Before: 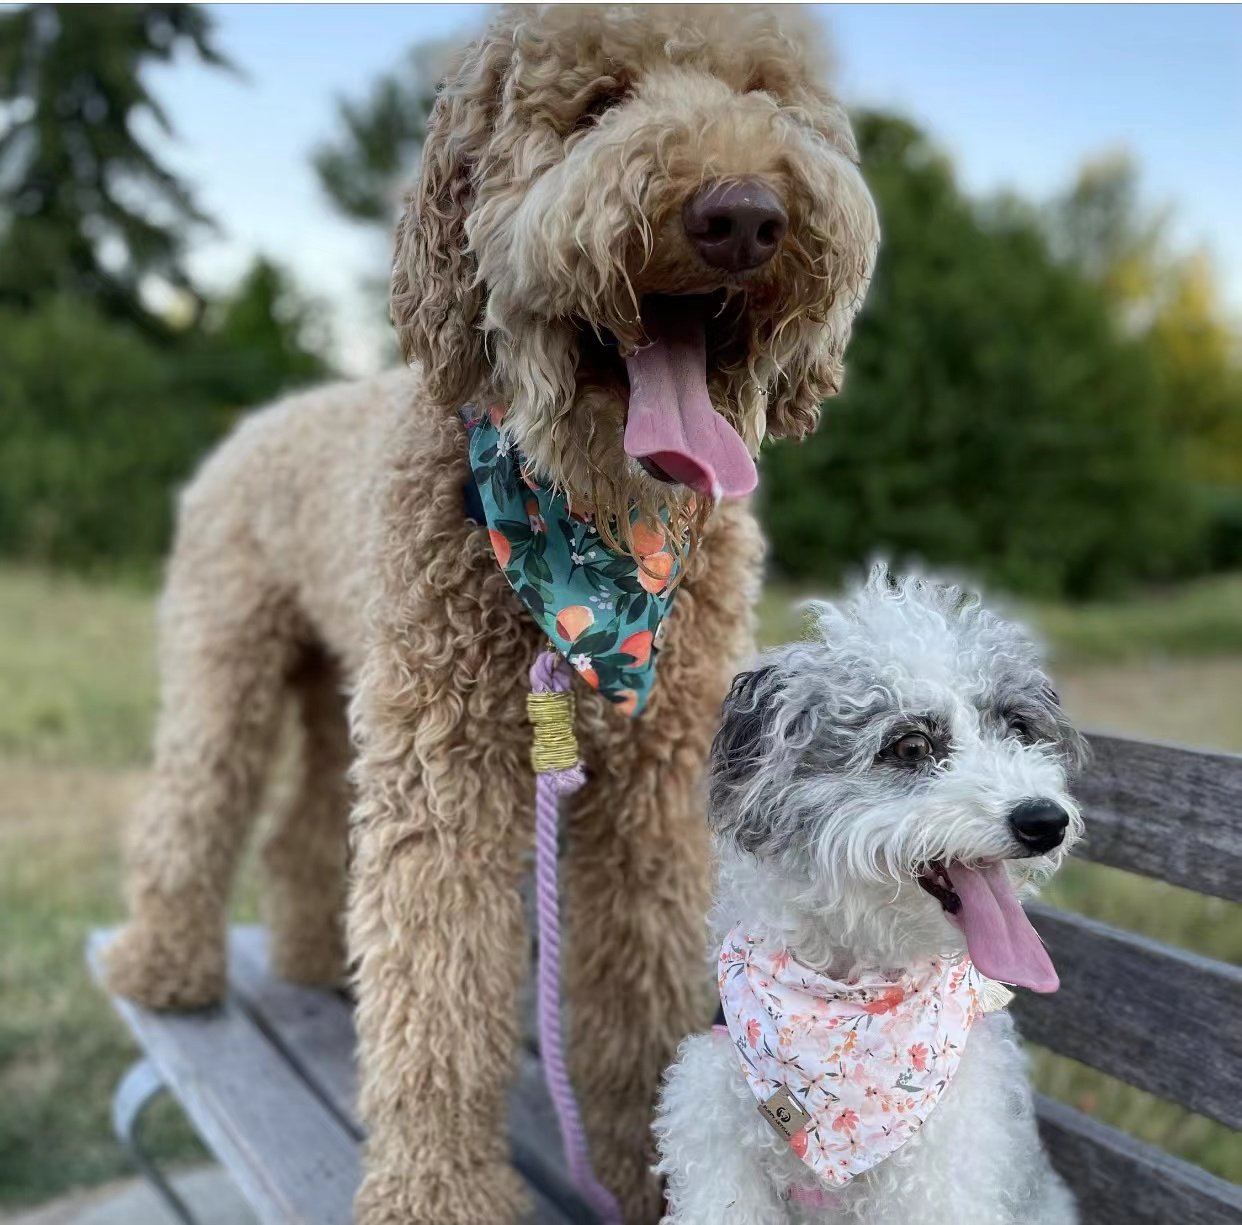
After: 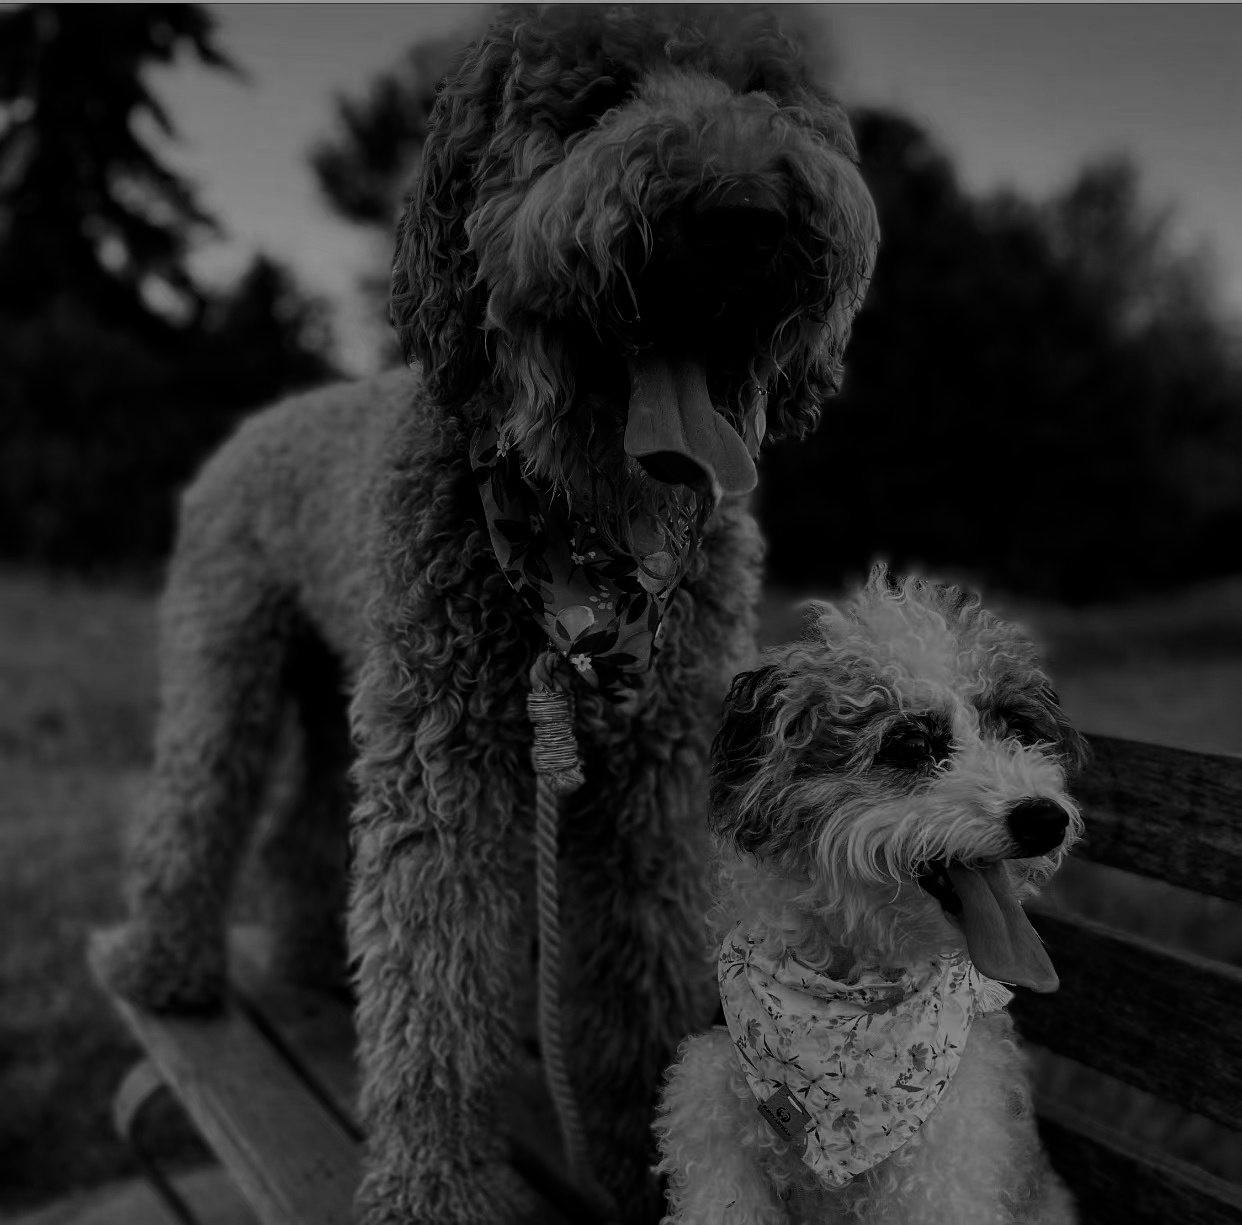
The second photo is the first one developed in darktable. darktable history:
filmic rgb: black relative exposure -7.65 EV, white relative exposure 4.56 EV, hardness 3.61
white balance: red 1.029, blue 0.92
contrast brightness saturation: contrast 0.02, brightness -1, saturation -1
